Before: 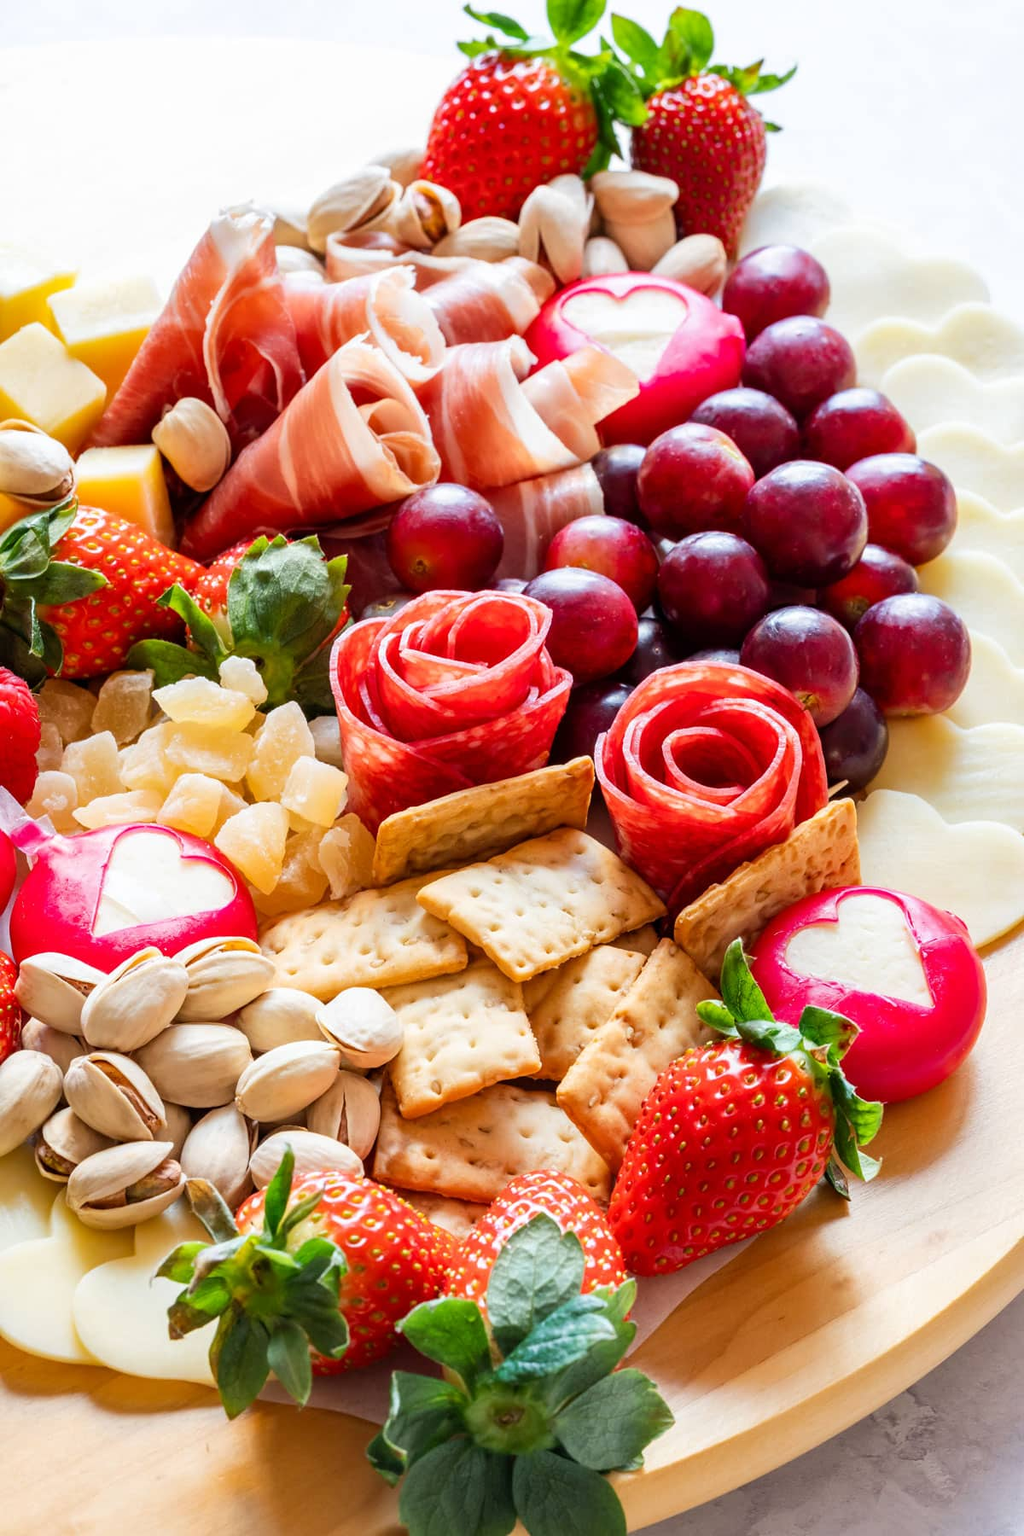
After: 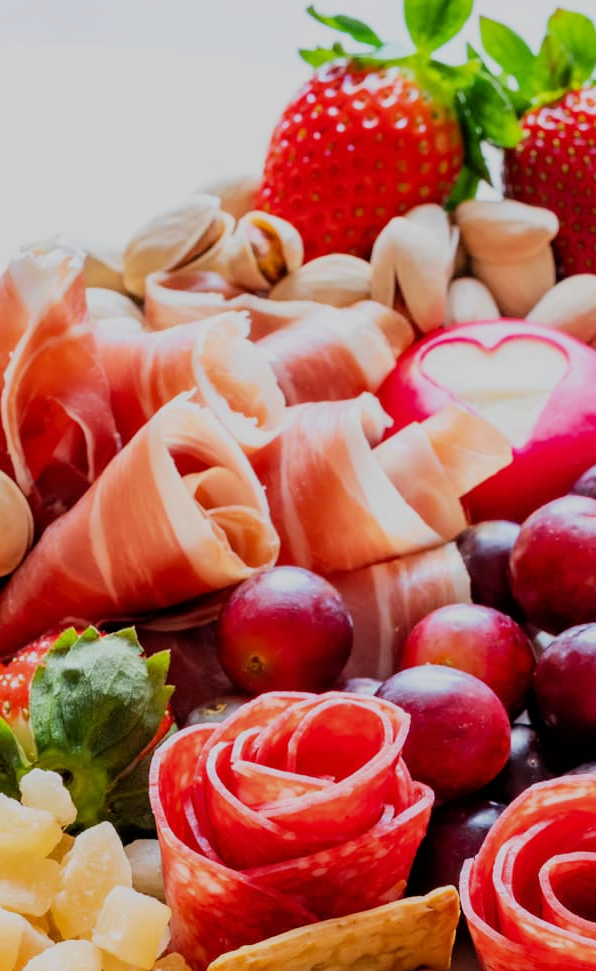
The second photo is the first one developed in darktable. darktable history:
filmic rgb: black relative exposure -7.33 EV, white relative exposure 5.08 EV, threshold 6 EV, hardness 3.19, color science v6 (2022), enable highlight reconstruction true
crop: left 19.758%, right 30.574%, bottom 46.022%
